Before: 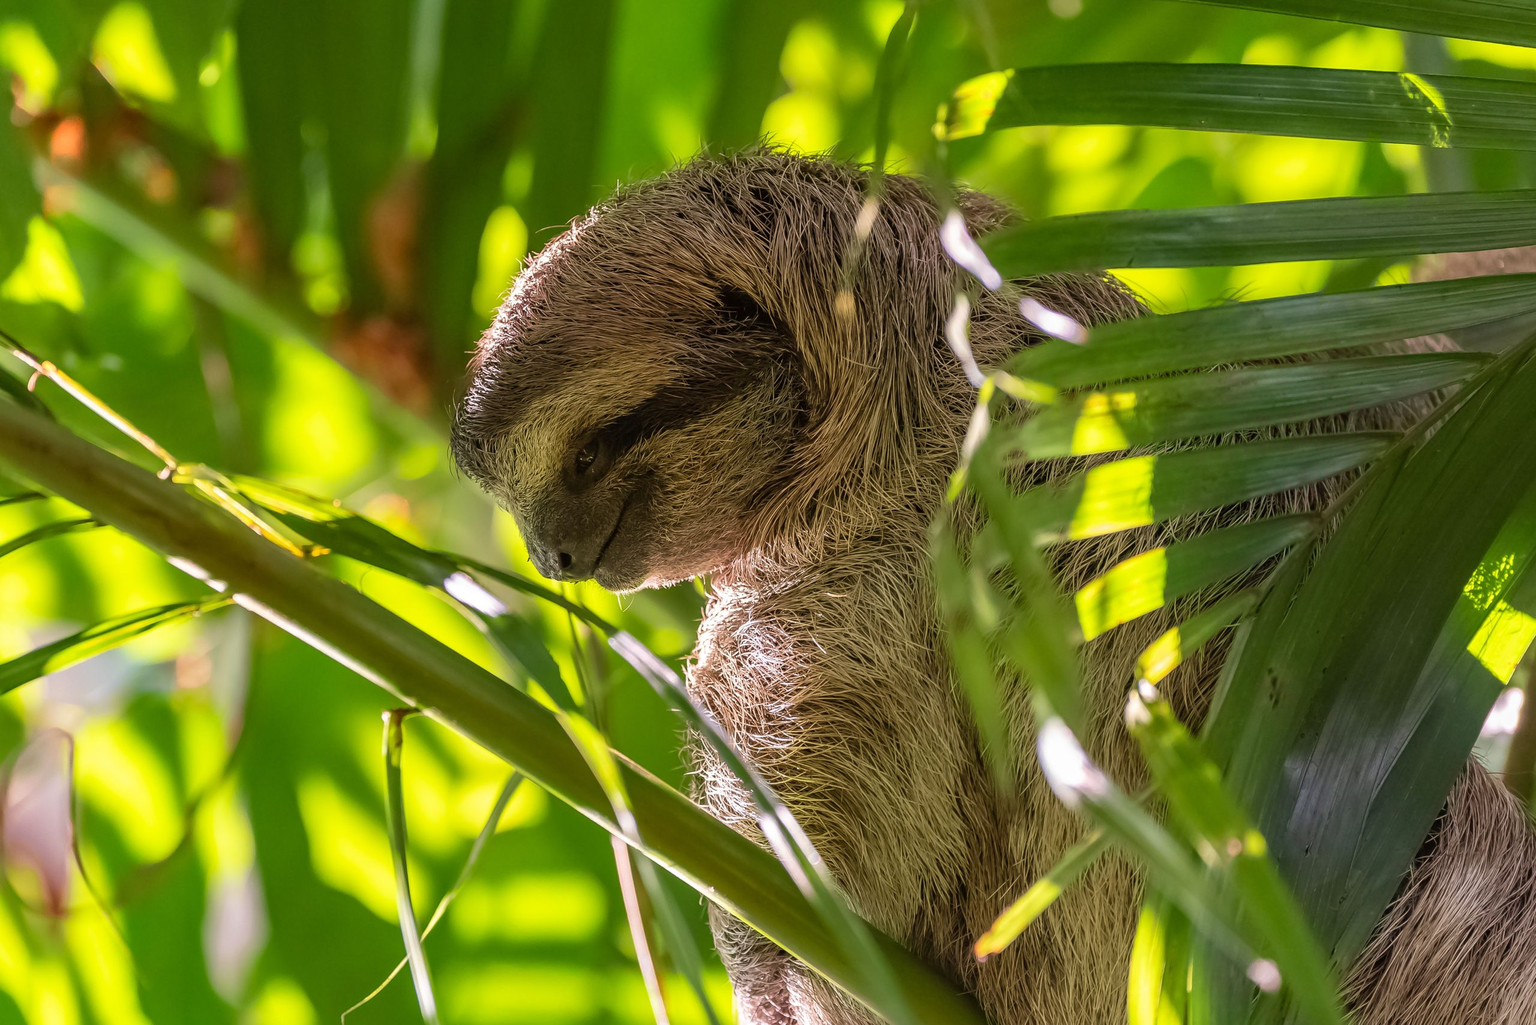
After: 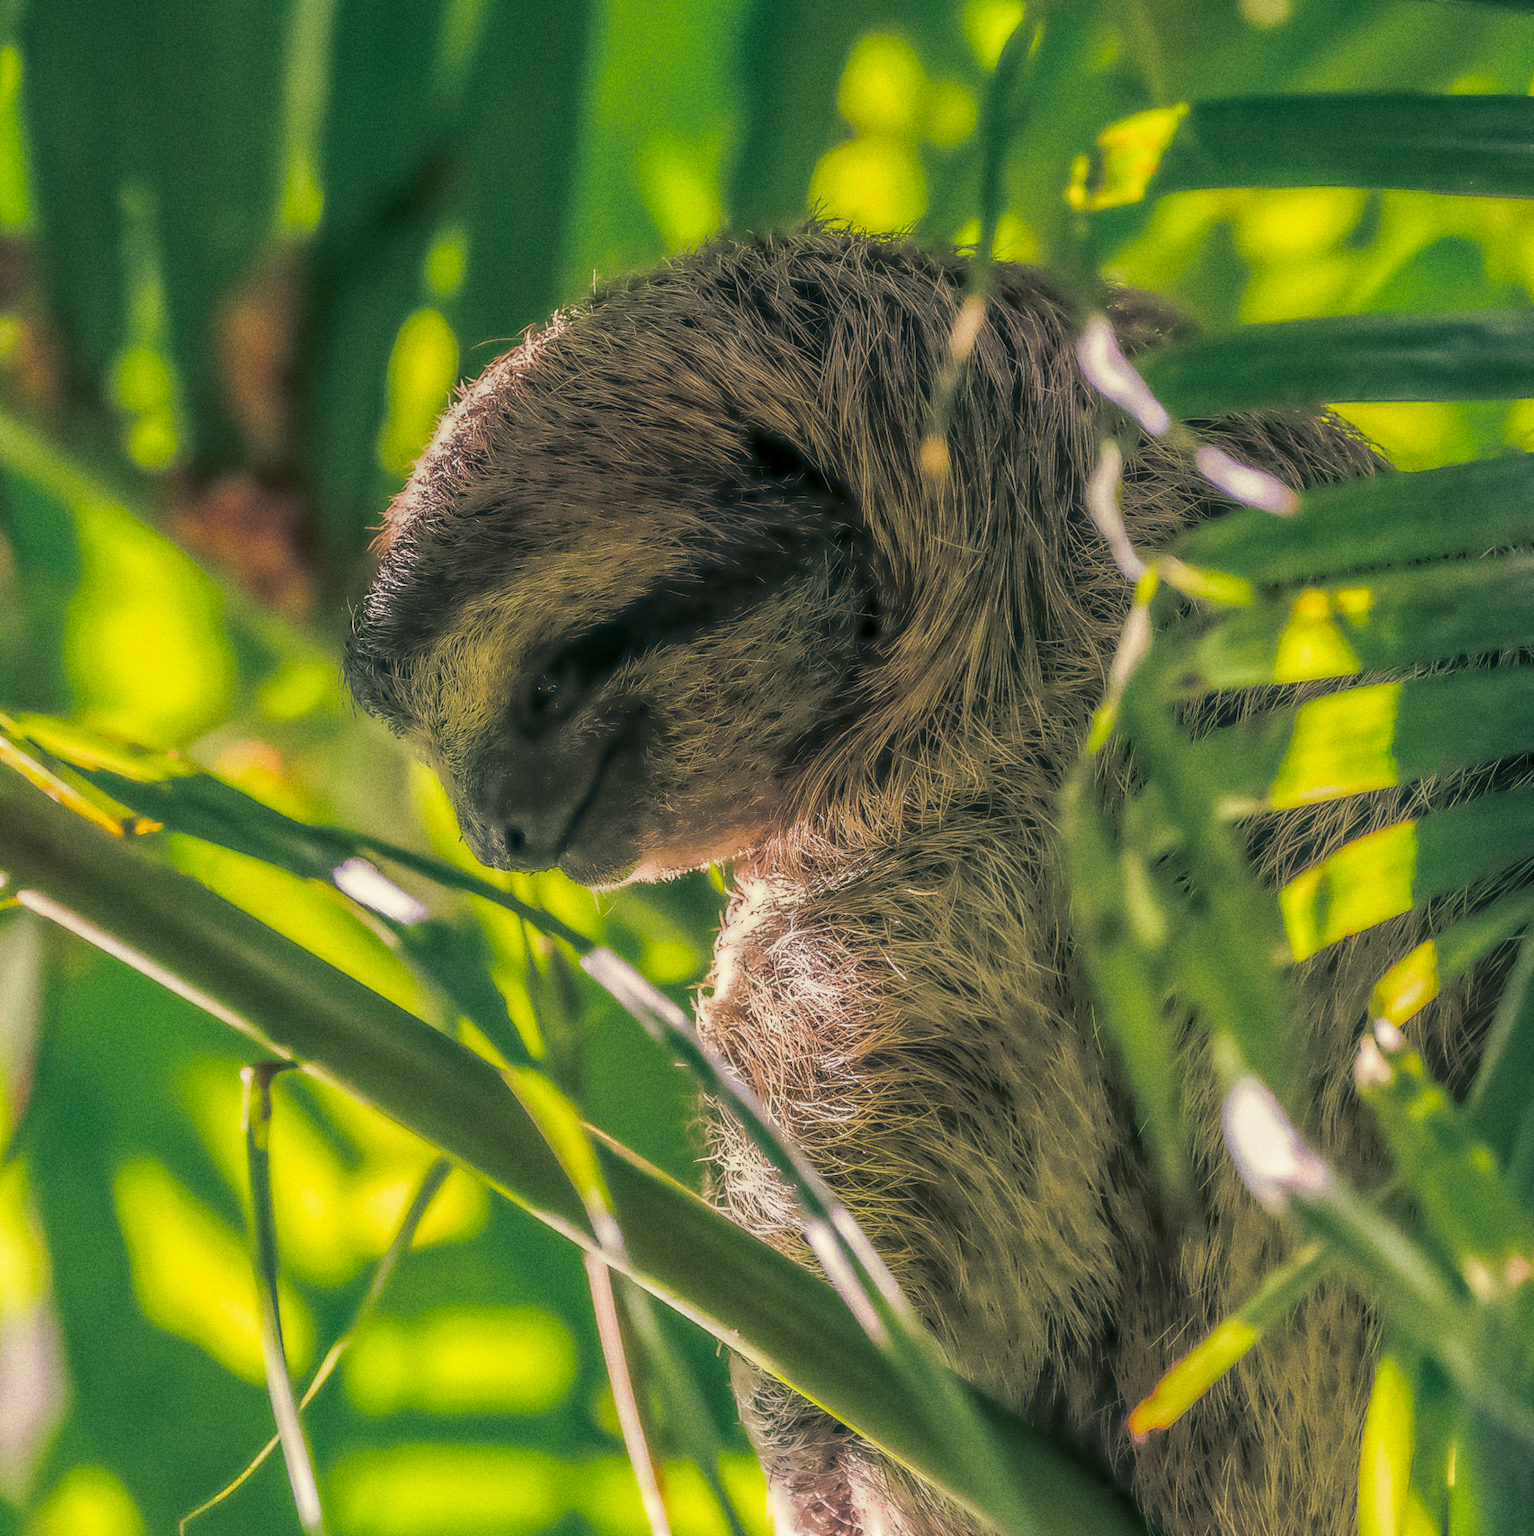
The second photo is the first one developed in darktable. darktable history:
grain: on, module defaults
local contrast: highlights 20%, shadows 30%, detail 200%, midtone range 0.2
color correction: highlights a* 4.02, highlights b* 4.98, shadows a* -7.55, shadows b* 4.98
sharpen: on, module defaults
lowpass: radius 4, soften with bilateral filter, unbound 0
white balance: red 1.009, blue 0.985
crop and rotate: left 14.436%, right 18.898%
split-toning: shadows › hue 216°, shadows › saturation 1, highlights › hue 57.6°, balance -33.4
